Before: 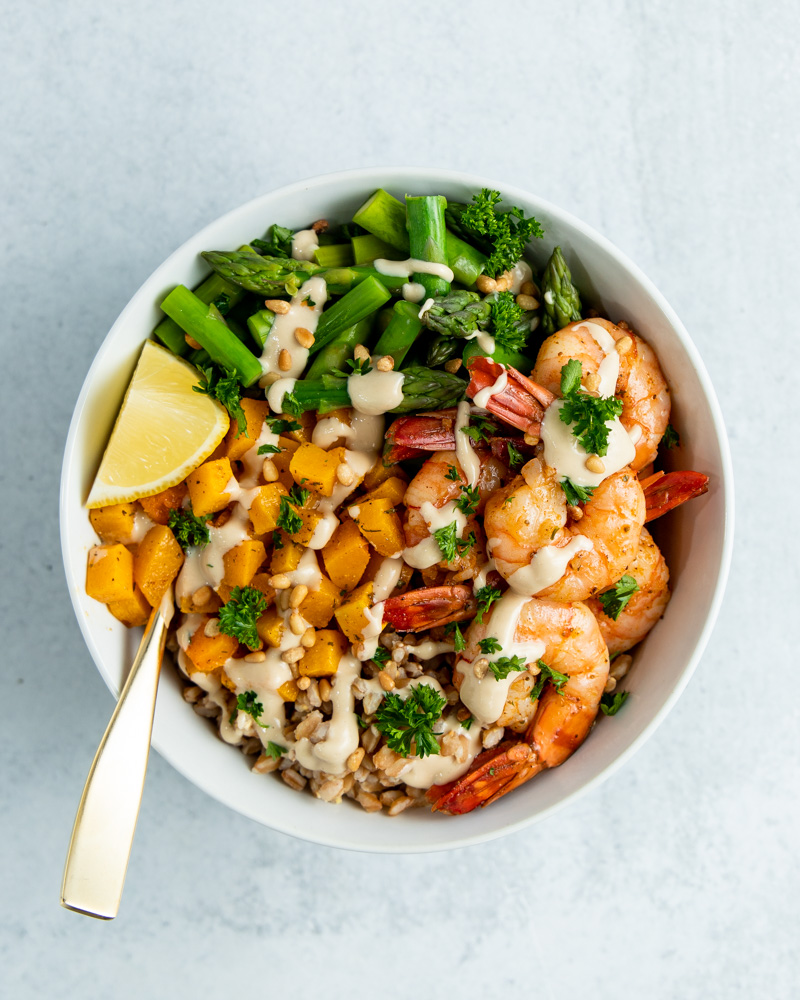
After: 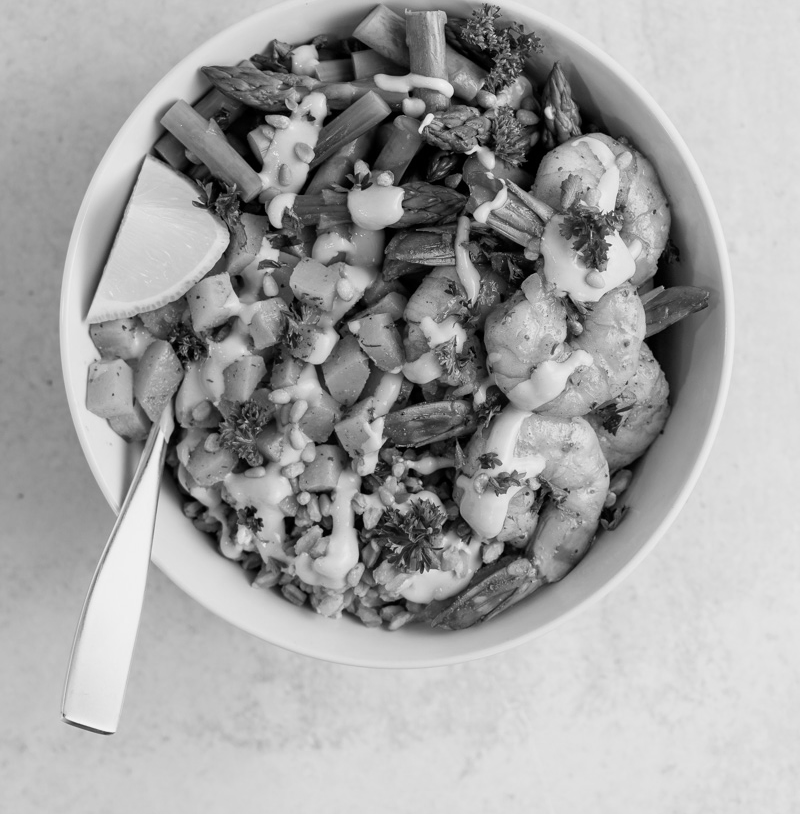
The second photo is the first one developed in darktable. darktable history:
color correction: highlights a* 15, highlights b* 31.55
monochrome: a -74.22, b 78.2
crop and rotate: top 18.507%
